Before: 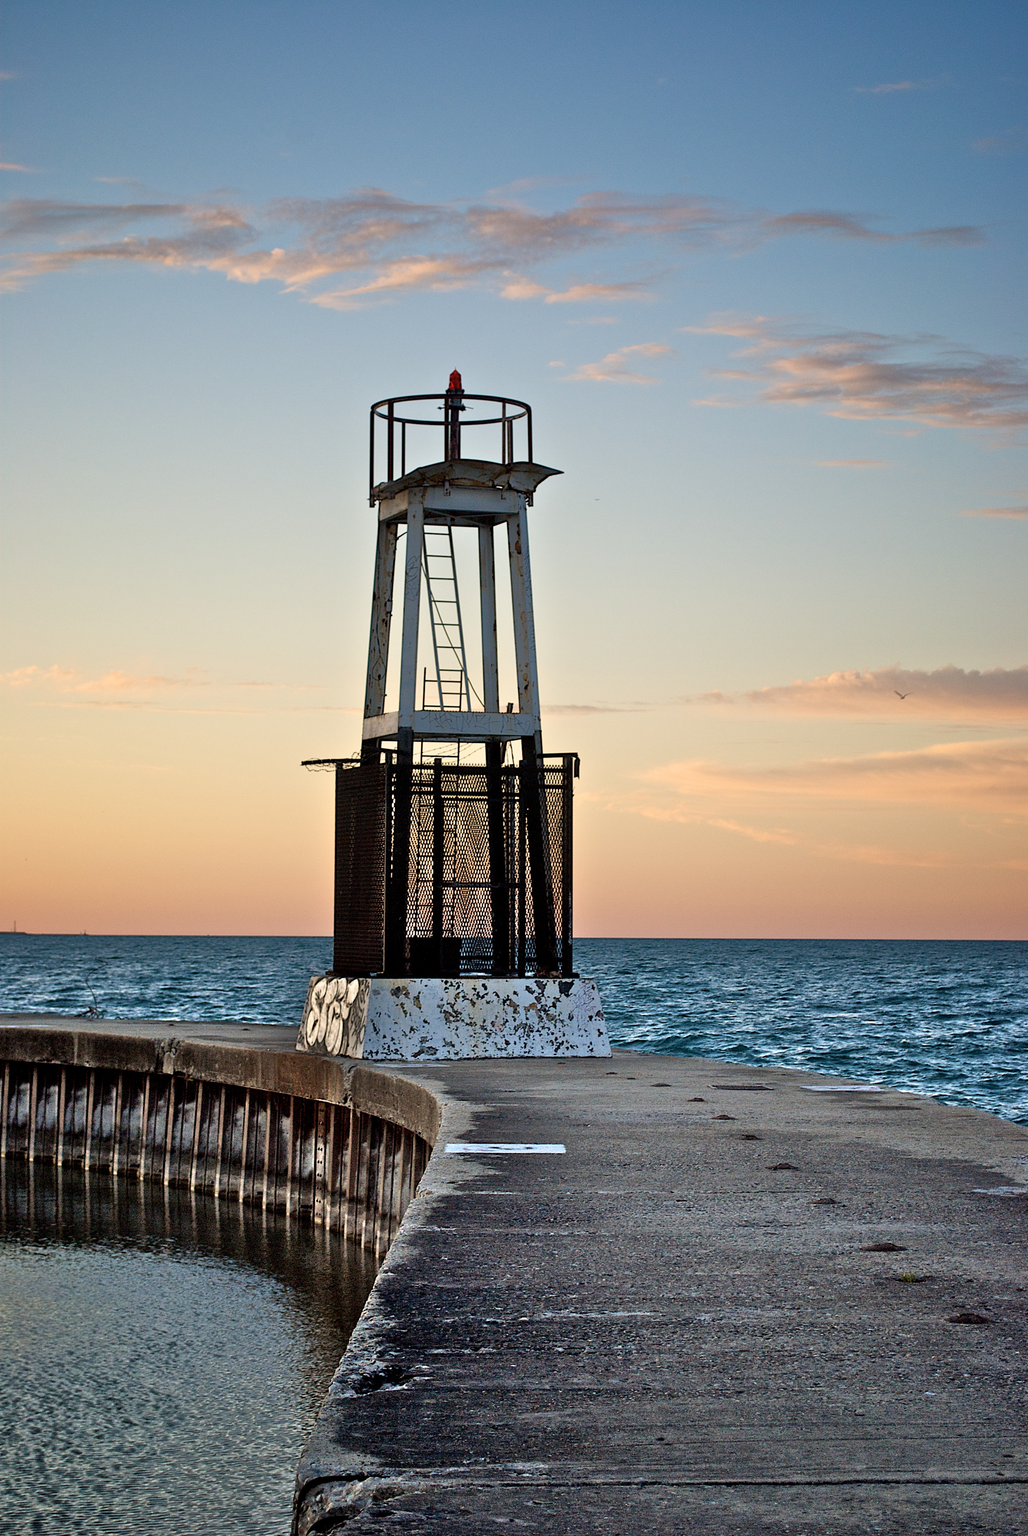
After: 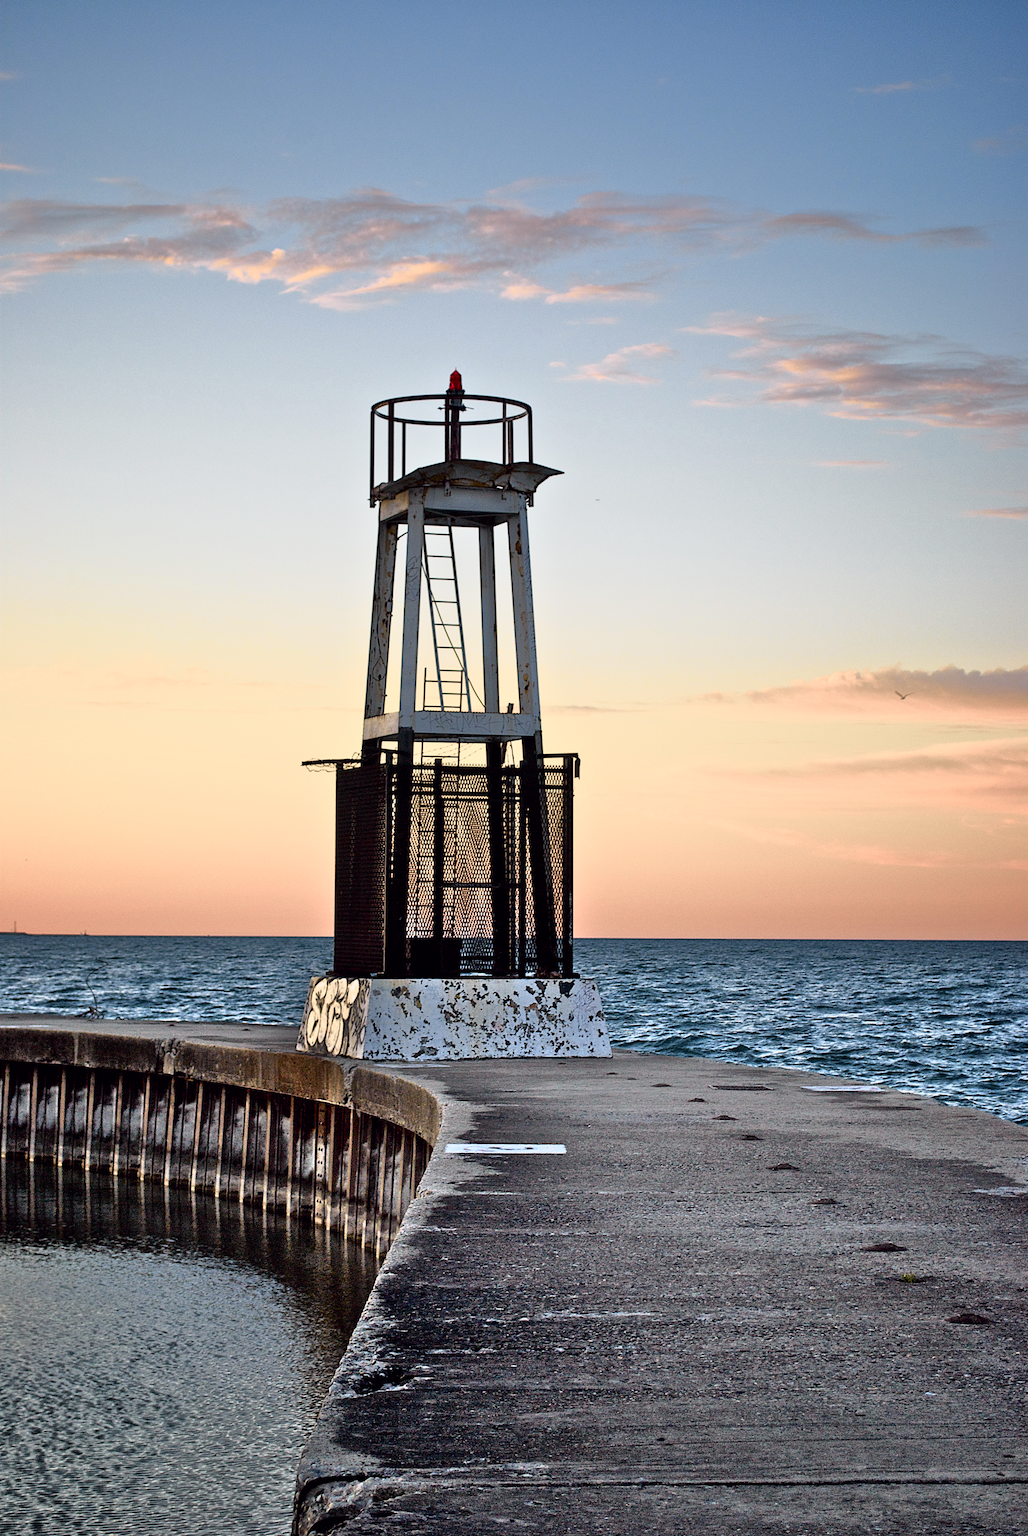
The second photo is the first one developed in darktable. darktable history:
tone curve: curves: ch0 [(0, 0) (0.105, 0.068) (0.195, 0.162) (0.283, 0.283) (0.384, 0.404) (0.485, 0.531) (0.638, 0.681) (0.795, 0.879) (1, 0.977)]; ch1 [(0, 0) (0.161, 0.092) (0.35, 0.33) (0.379, 0.401) (0.456, 0.469) (0.498, 0.503) (0.531, 0.537) (0.596, 0.621) (0.635, 0.671) (1, 1)]; ch2 [(0, 0) (0.371, 0.362) (0.437, 0.437) (0.483, 0.484) (0.53, 0.515) (0.56, 0.58) (0.622, 0.606) (1, 1)], color space Lab, independent channels, preserve colors none
